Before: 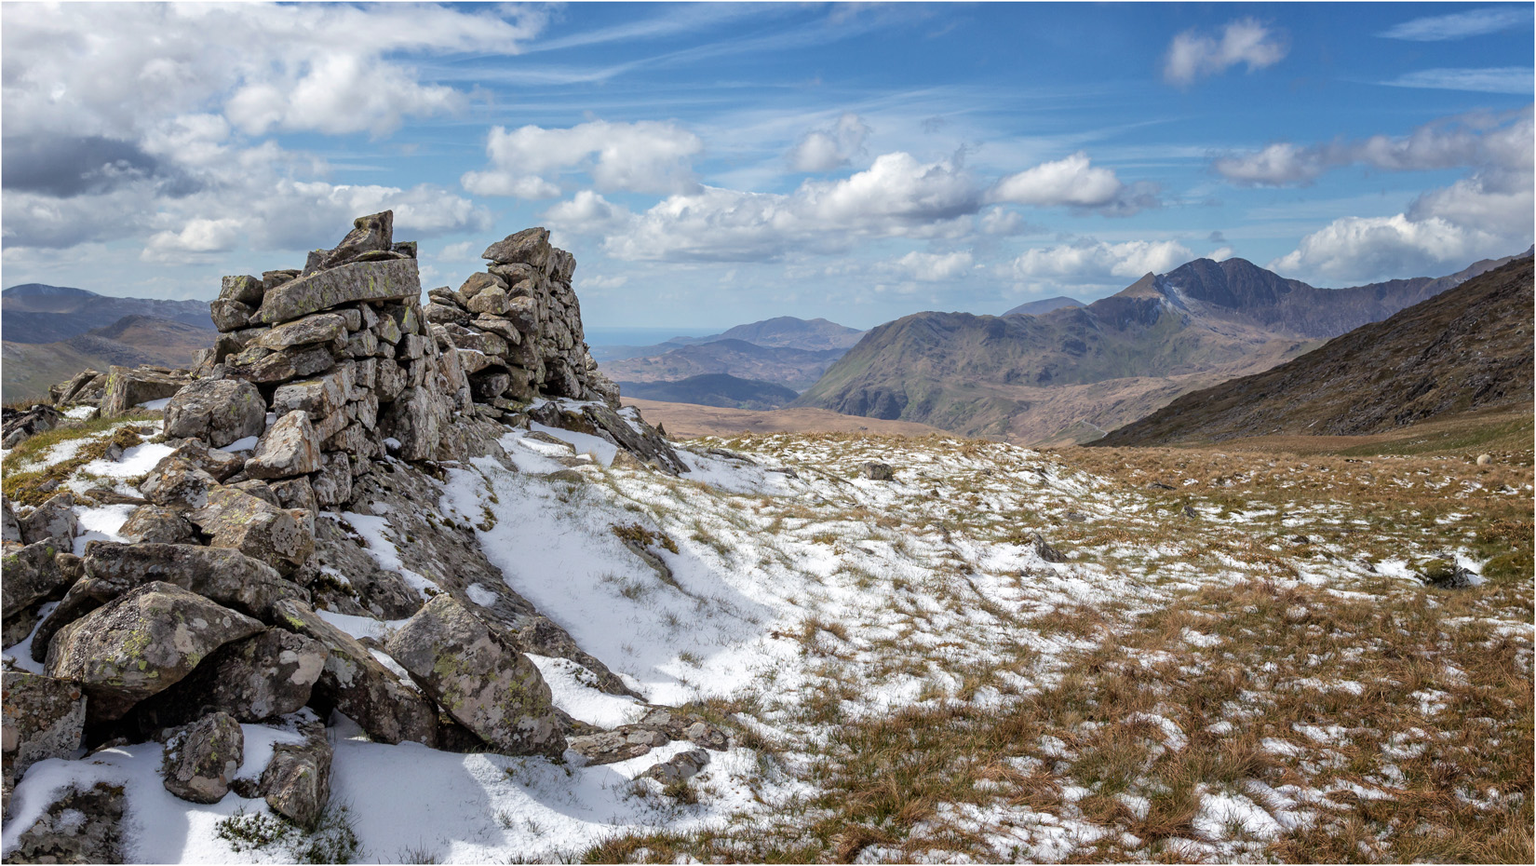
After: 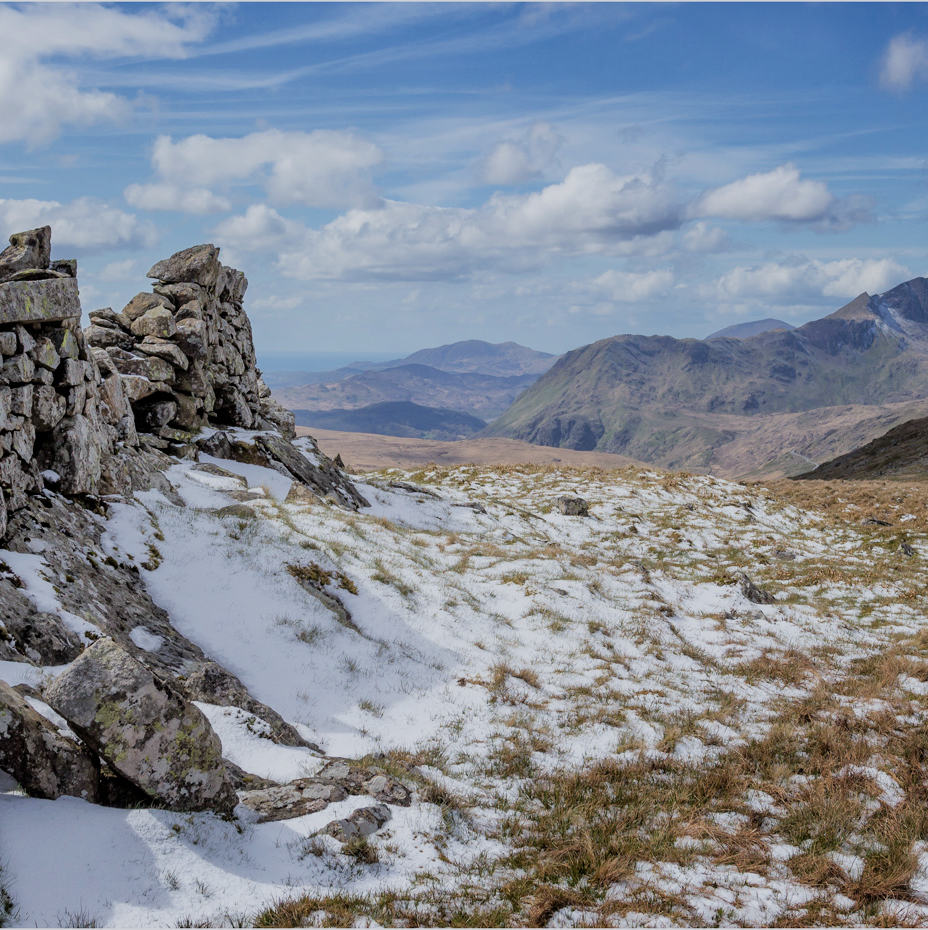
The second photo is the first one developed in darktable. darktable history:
filmic rgb: black relative exposure -16 EV, white relative exposure 6.92 EV, hardness 4.7
white balance: red 0.976, blue 1.04
crop and rotate: left 22.516%, right 21.234%
